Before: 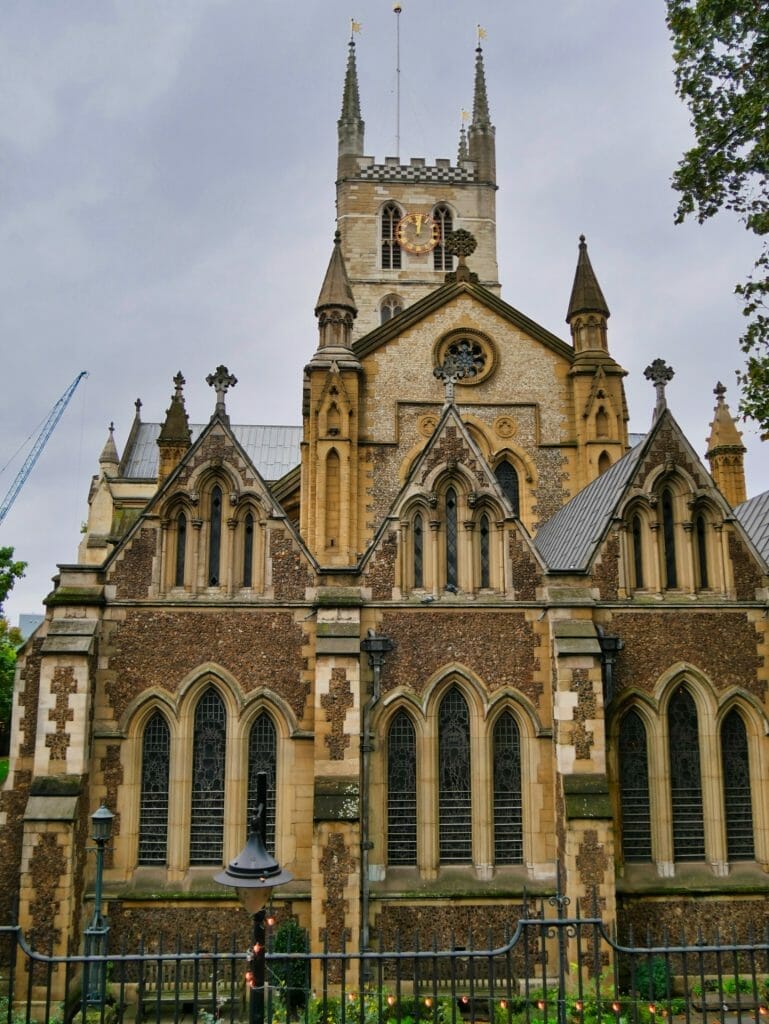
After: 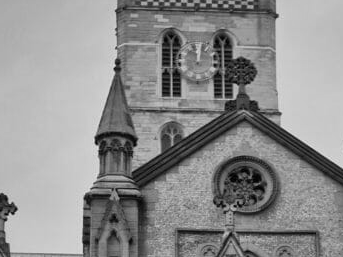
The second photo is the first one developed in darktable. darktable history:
crop: left 28.64%, top 16.832%, right 26.637%, bottom 58.055%
monochrome: a -35.87, b 49.73, size 1.7
